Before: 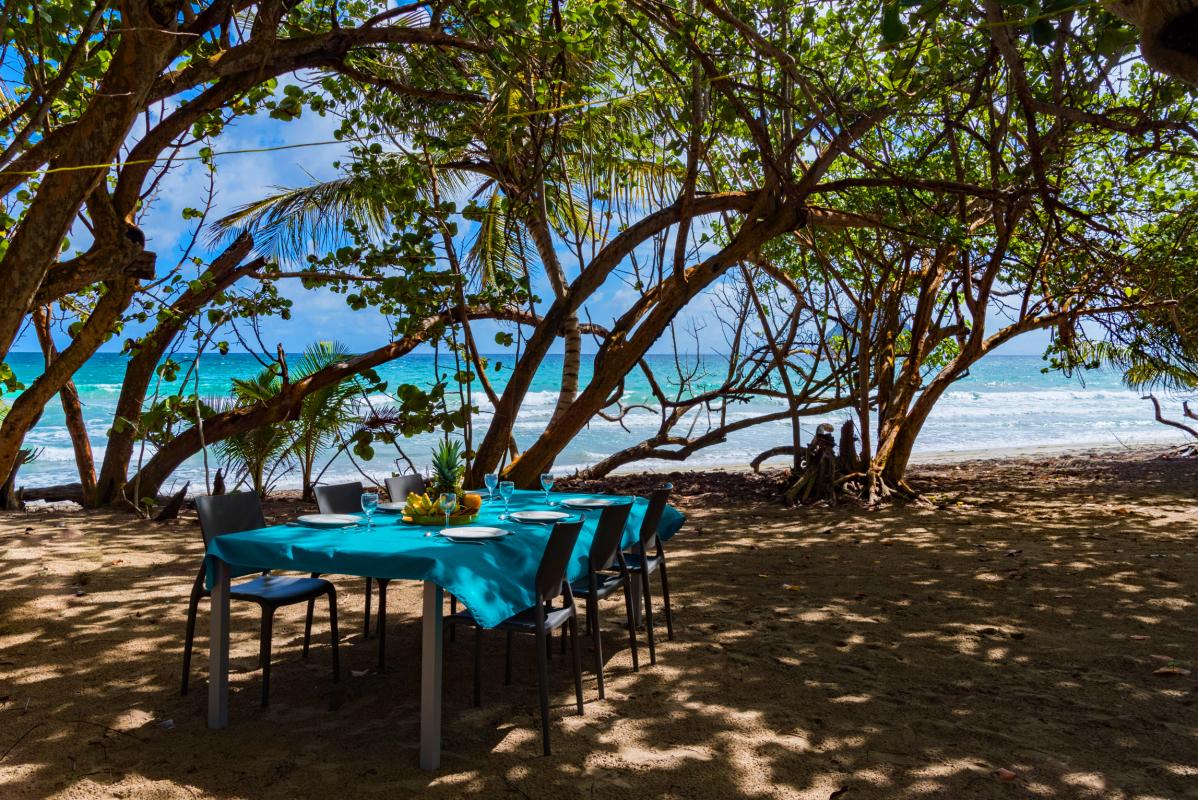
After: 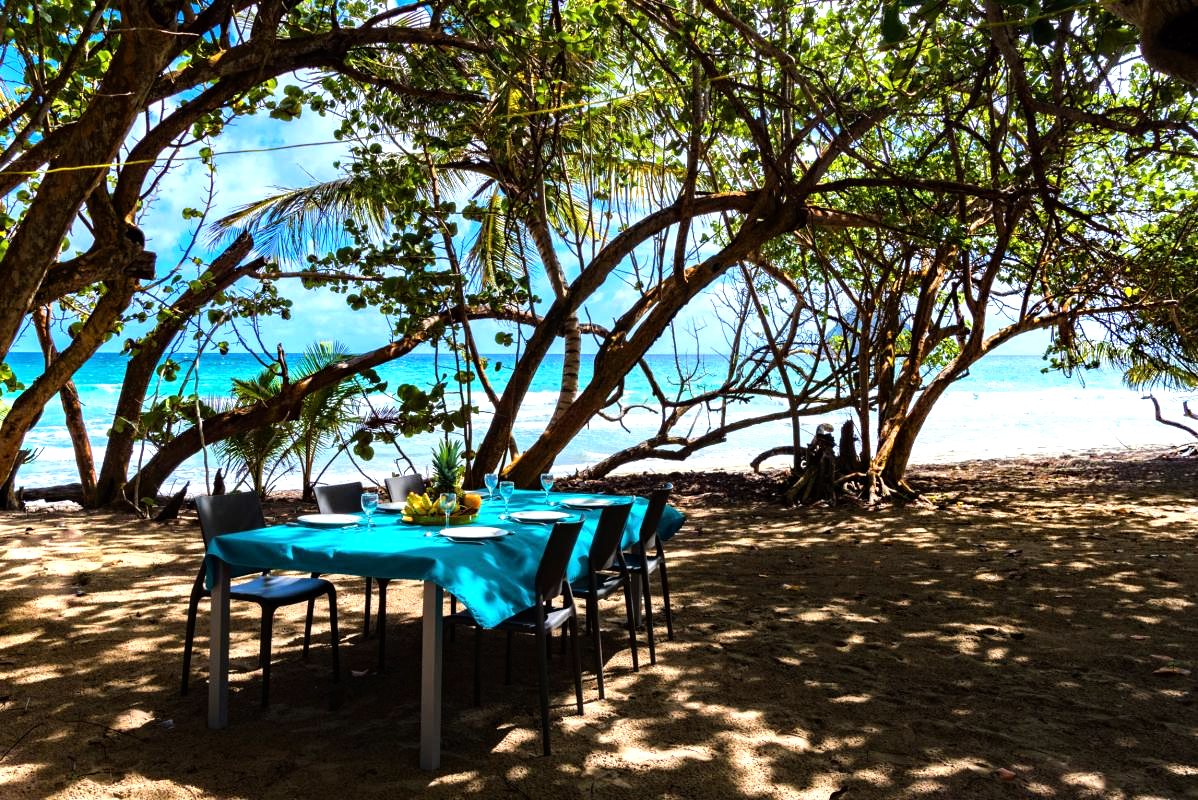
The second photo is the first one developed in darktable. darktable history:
tone equalizer: -8 EV -1.11 EV, -7 EV -1.03 EV, -6 EV -0.857 EV, -5 EV -0.557 EV, -3 EV 0.58 EV, -2 EV 0.885 EV, -1 EV 0.992 EV, +0 EV 1.05 EV
